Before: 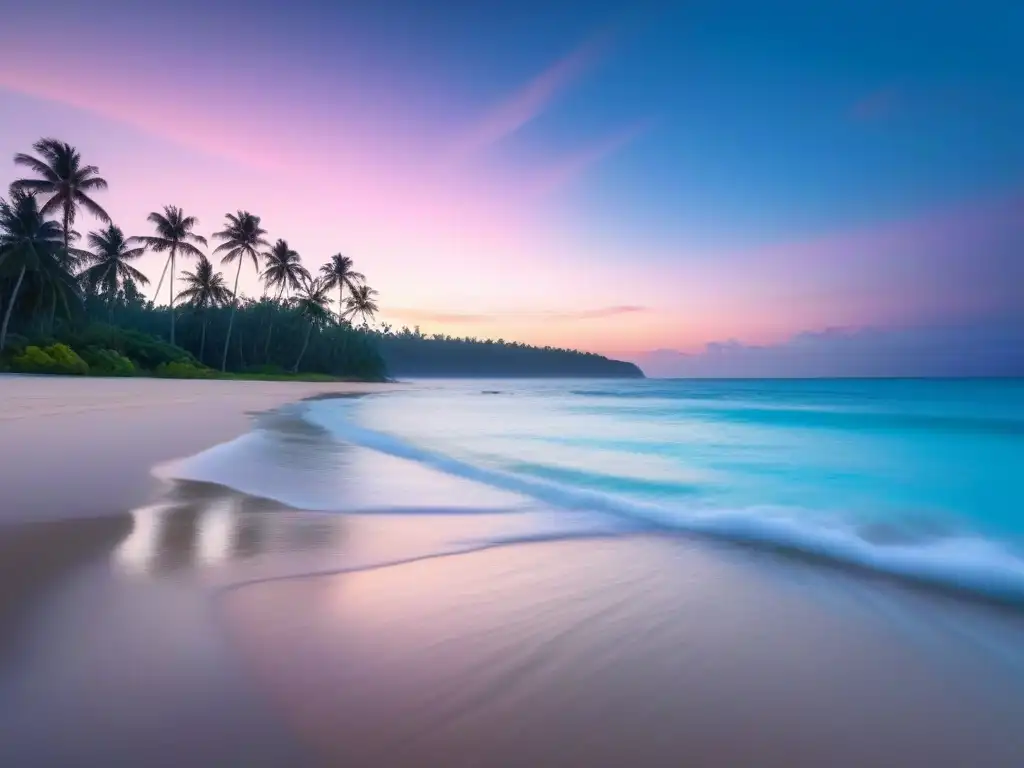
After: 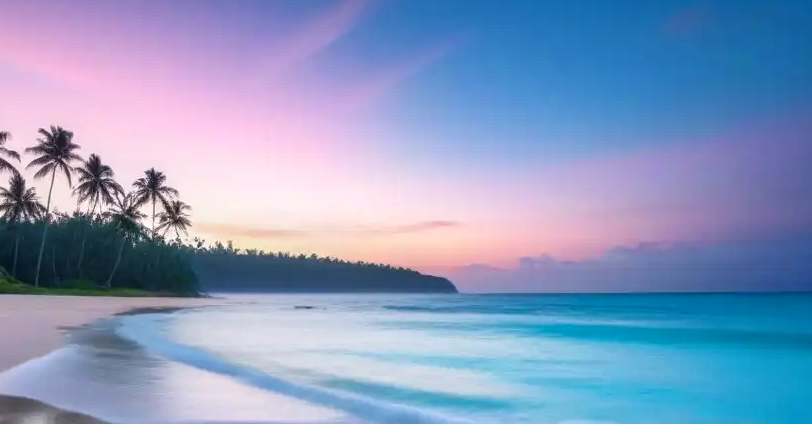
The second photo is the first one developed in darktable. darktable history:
local contrast: on, module defaults
crop: left 18.306%, top 11.068%, right 2.395%, bottom 33.632%
